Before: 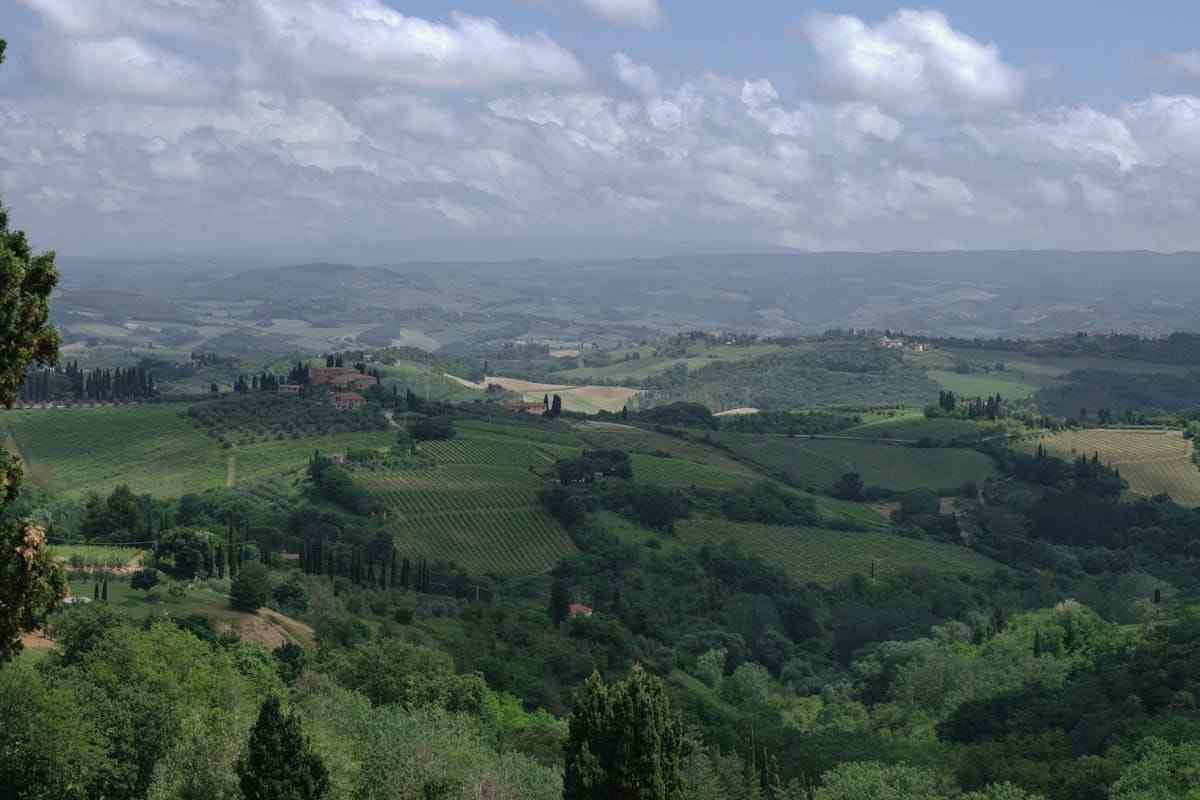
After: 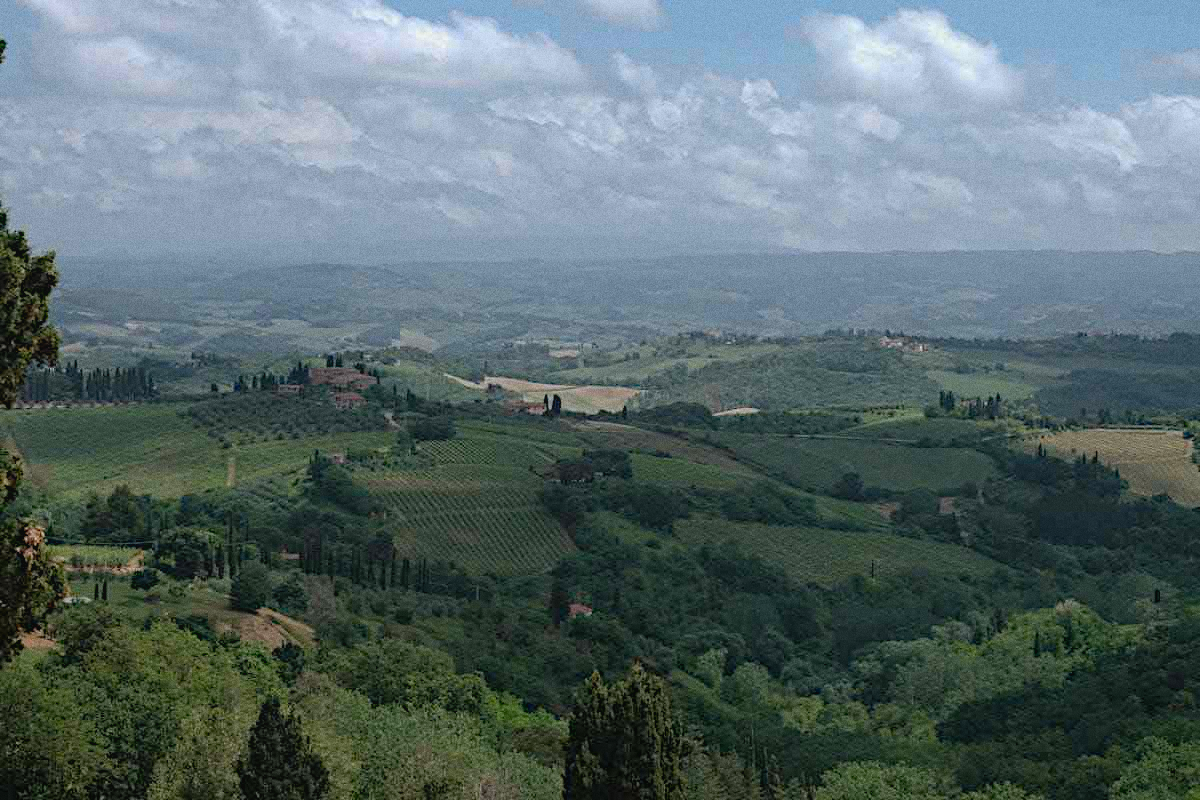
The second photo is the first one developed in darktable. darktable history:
diffuse or sharpen "_builtin_sharpen demosaicing | AA filter": edge sensitivity 1, 1st order anisotropy 100%, 2nd order anisotropy 100%, 3rd order anisotropy 100%, 4th order anisotropy 100%, 1st order speed -25%, 2nd order speed -25%, 3rd order speed -25%, 4th order speed -25%
rgb primaries "nice": tint hue -2.48°, red hue -0.024, green purity 1.08, blue hue -0.112, blue purity 1.17
color balance rgb "filmic": shadows lift › chroma 2%, shadows lift › hue 200.7°, highlights gain › chroma 1.5%, highlights gain › hue 42.65°, global offset › luminance 1%, perceptual saturation grading › highlights -33.8%, perceptual saturation grading › shadows 28.92%, perceptual brilliance grading › highlights 10.1%, perceptual brilliance grading › shadows -10.8%, global vibrance 24.56%, contrast -9.93%
grain: on, module defaults
contrast equalizer "negative clarity": octaves 7, y [[0.6 ×6], [0.55 ×6], [0 ×6], [0 ×6], [0 ×6]], mix -0.3
